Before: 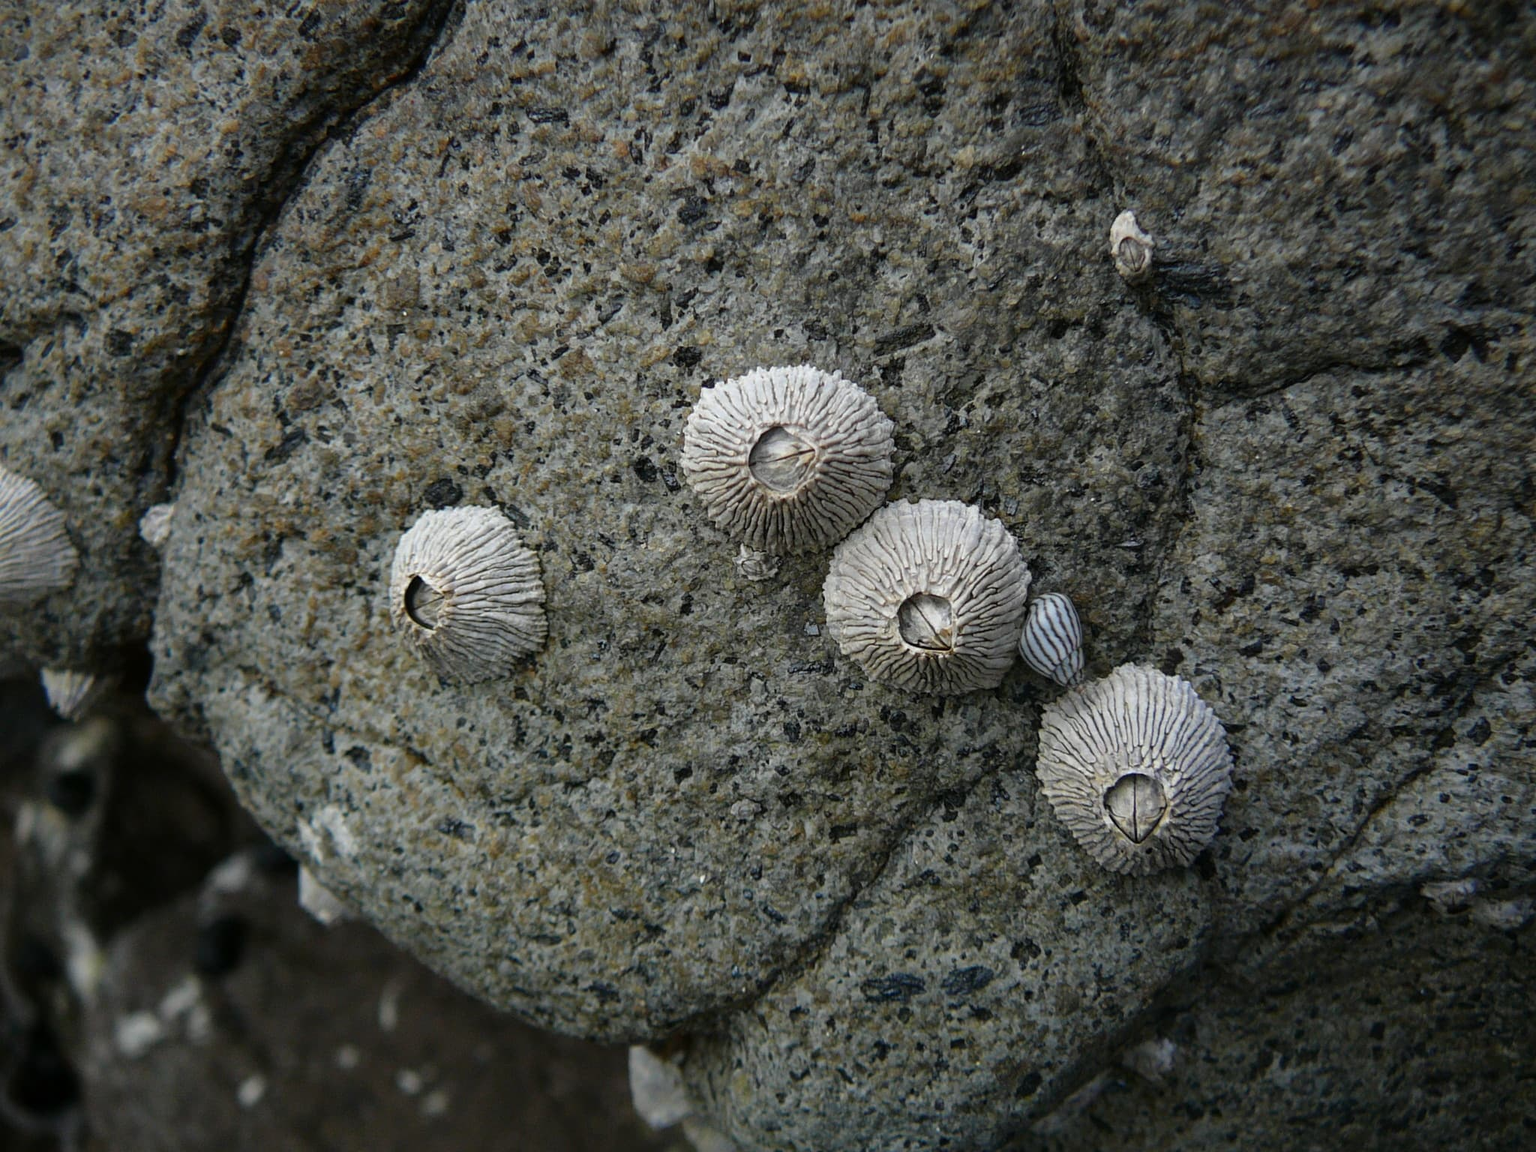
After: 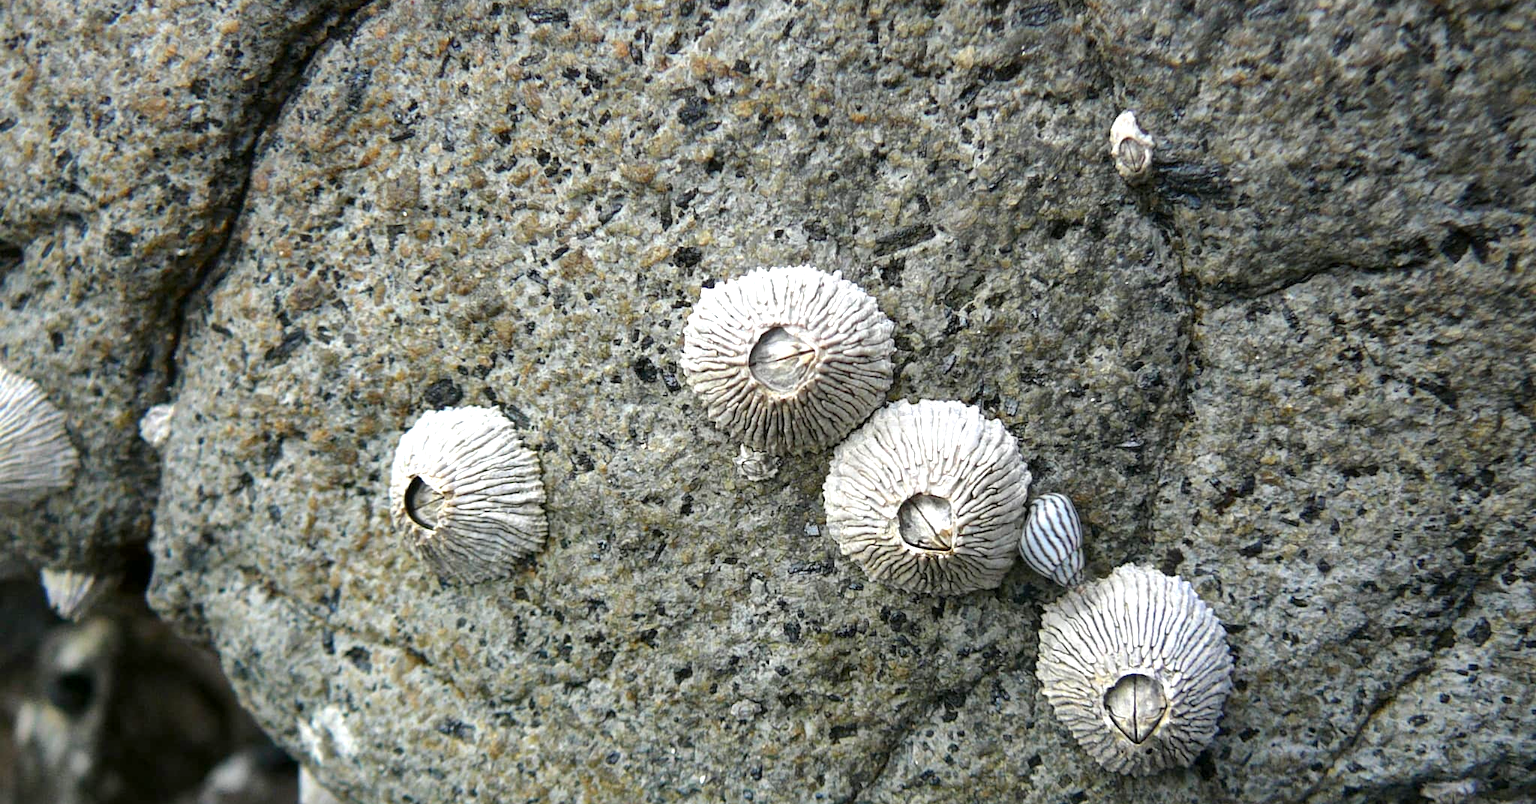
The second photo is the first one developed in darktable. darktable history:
crop and rotate: top 8.66%, bottom 21.483%
shadows and highlights: shadows 37.21, highlights -27.03, soften with gaussian
exposure: black level correction 0.001, exposure 1.118 EV, compensate highlight preservation false
